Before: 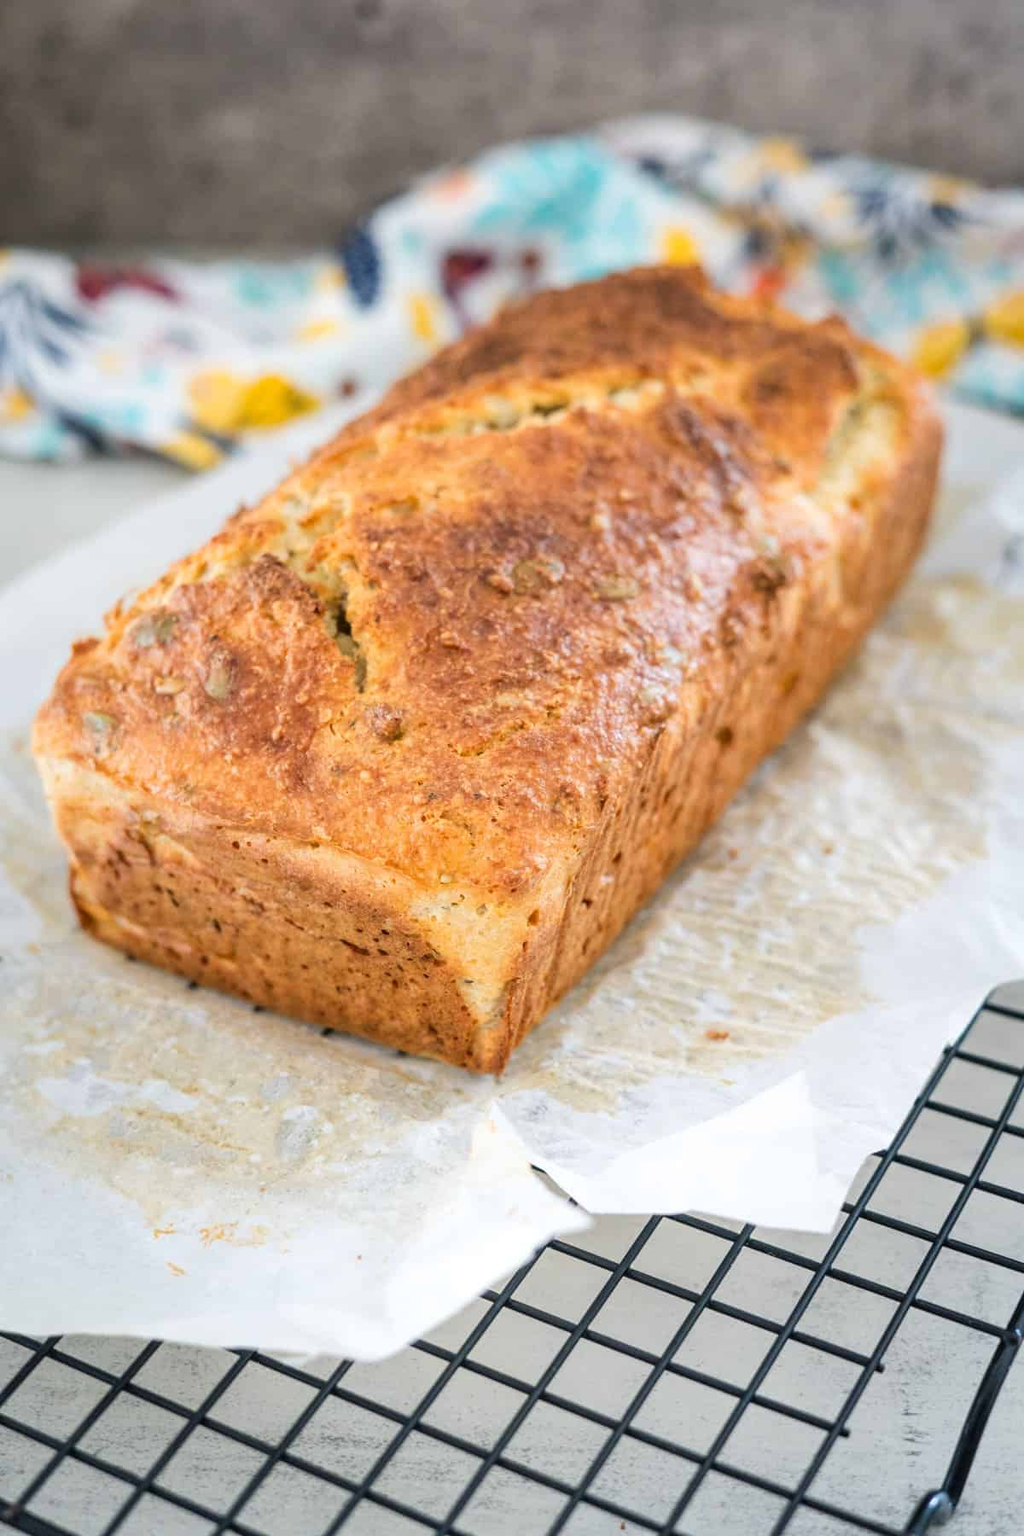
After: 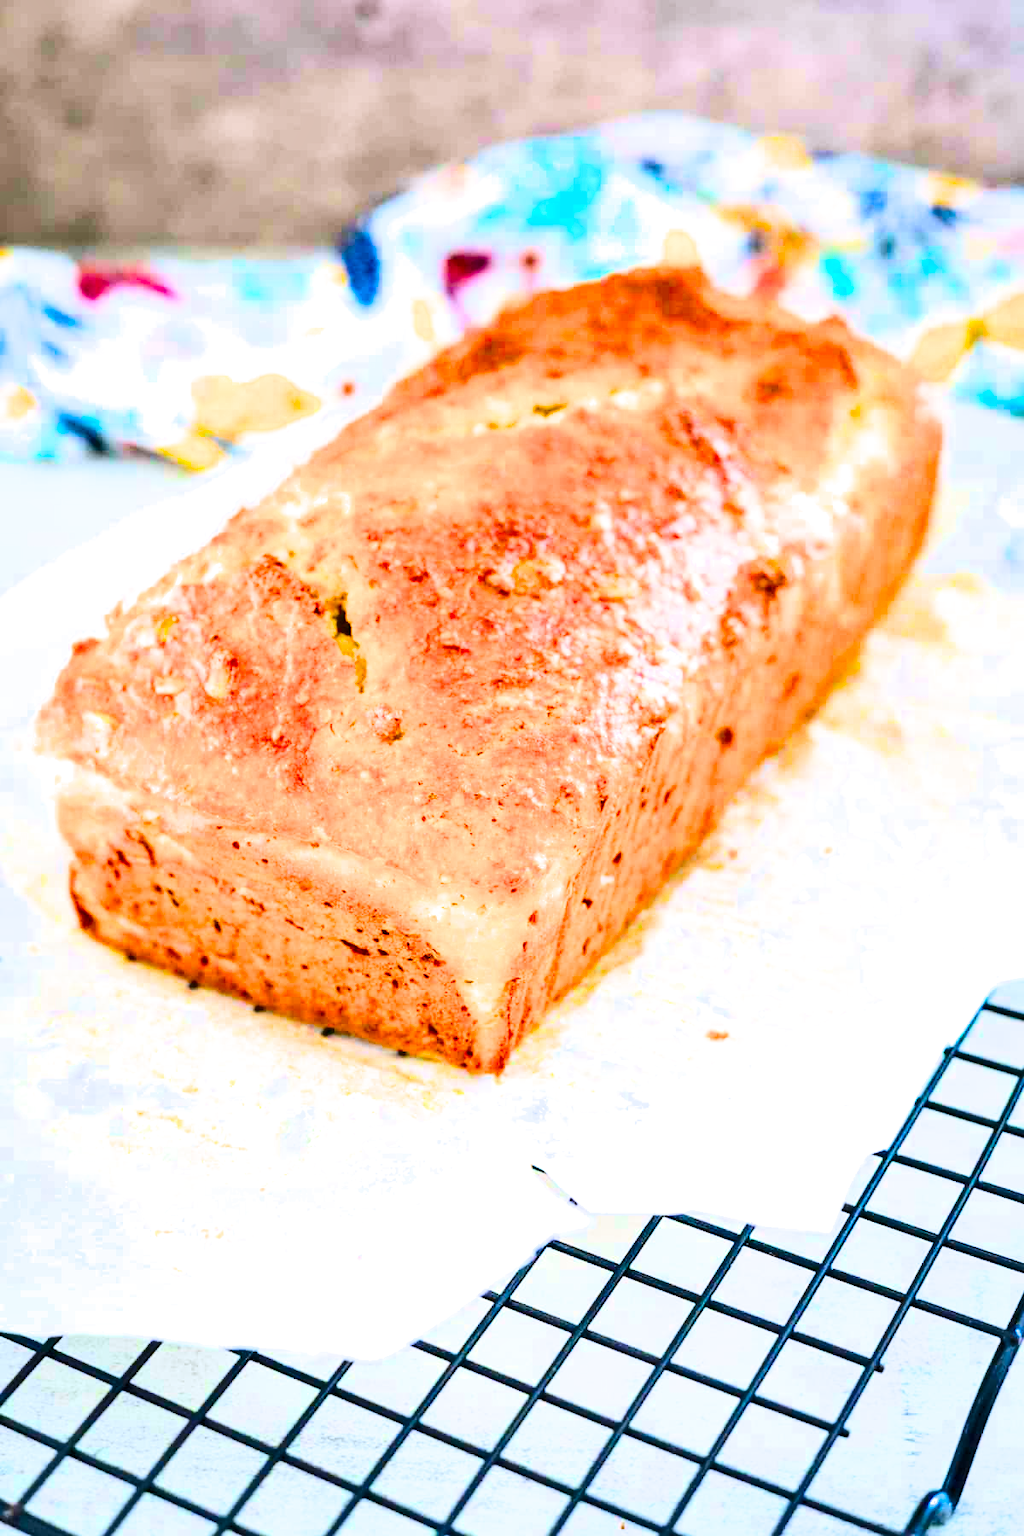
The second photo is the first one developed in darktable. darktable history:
filmic rgb: black relative exposure -7.65 EV, white relative exposure 4.56 EV, hardness 3.61, color science v6 (2022)
contrast brightness saturation: contrast 0.195, brightness 0.166, saturation 0.225
exposure: black level correction 0.001, exposure 1.307 EV, compensate highlight preservation false
shadows and highlights: shadows 39.31, highlights -55.13, low approximation 0.01, soften with gaussian
color balance rgb: highlights gain › luminance 16.699%, highlights gain › chroma 2.896%, highlights gain › hue 263.16°, perceptual saturation grading › global saturation 29.374%, perceptual brilliance grading › global brilliance 17.282%, global vibrance 39.617%
